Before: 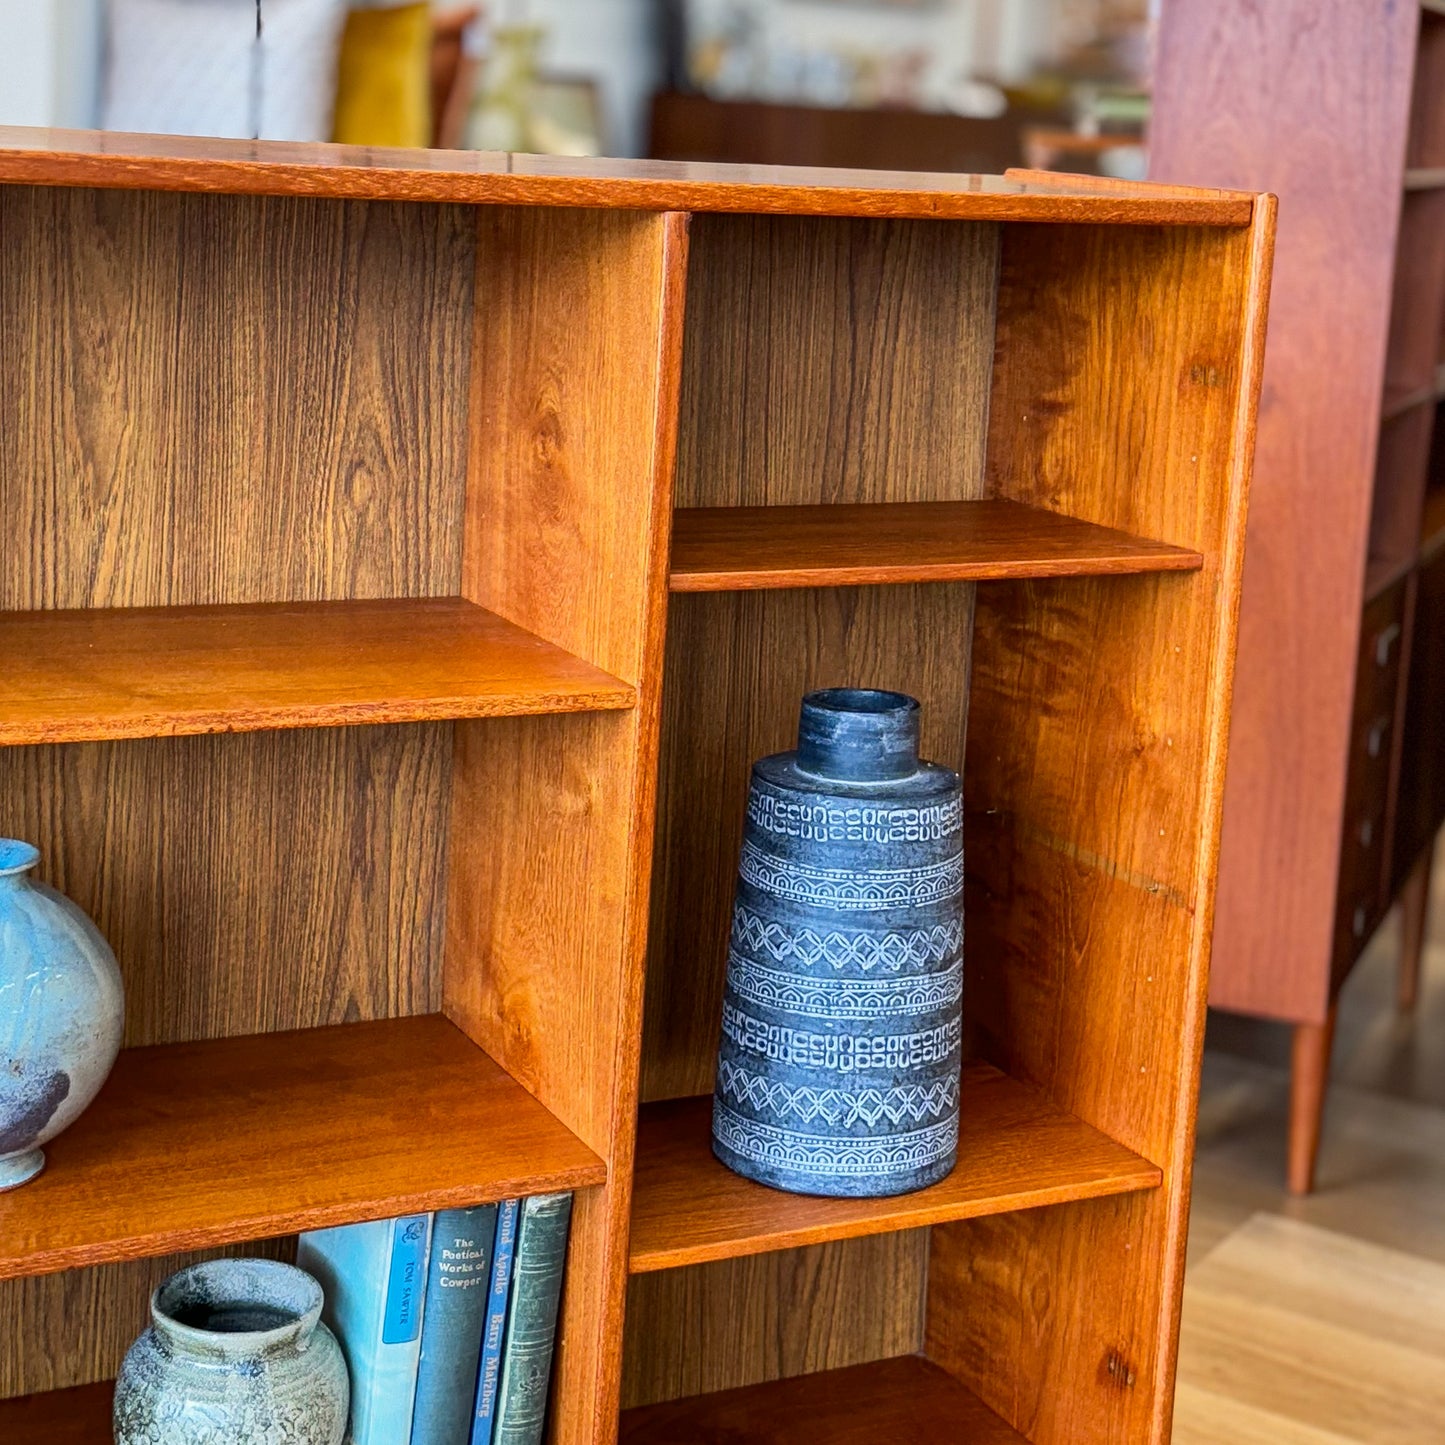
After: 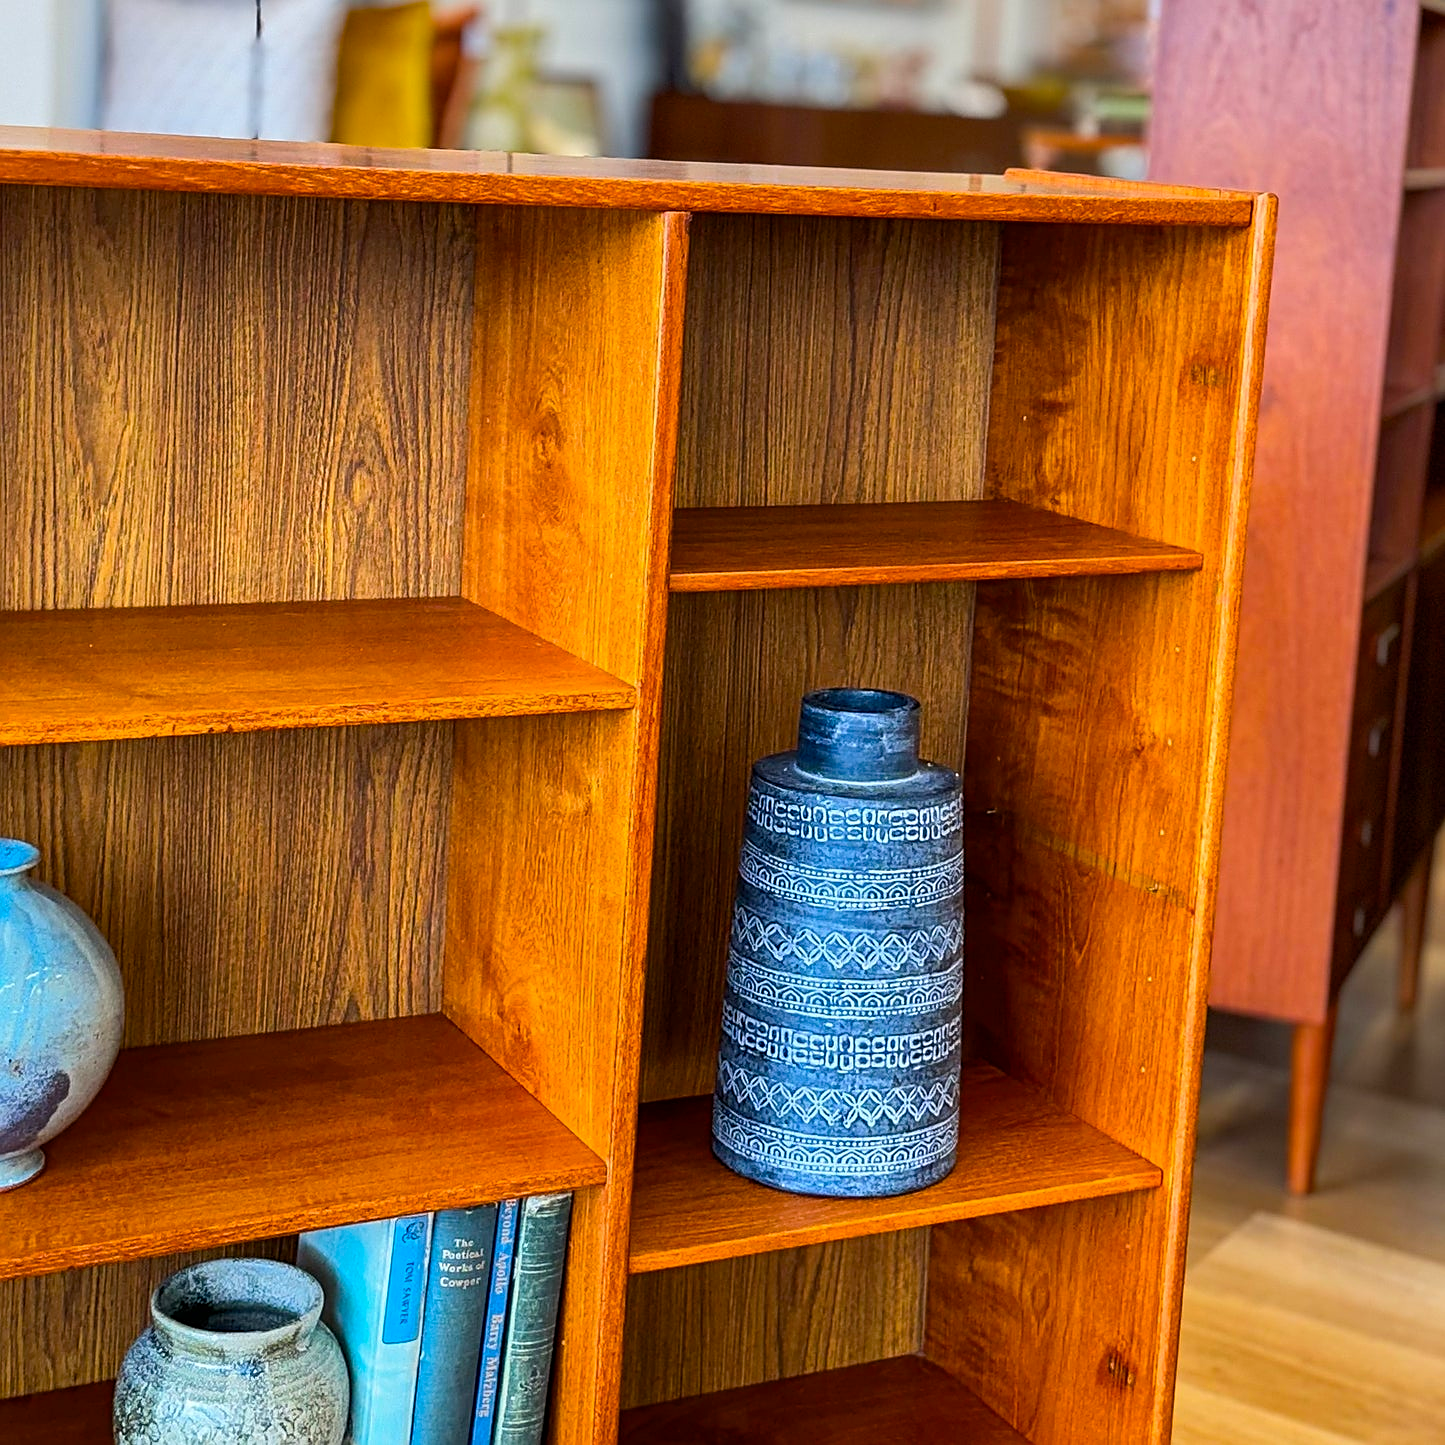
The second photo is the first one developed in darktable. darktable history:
sharpen: on, module defaults
color balance rgb: linear chroma grading › global chroma 2.843%, perceptual saturation grading › global saturation 19.625%
contrast brightness saturation: contrast 0.043, saturation 0.07
